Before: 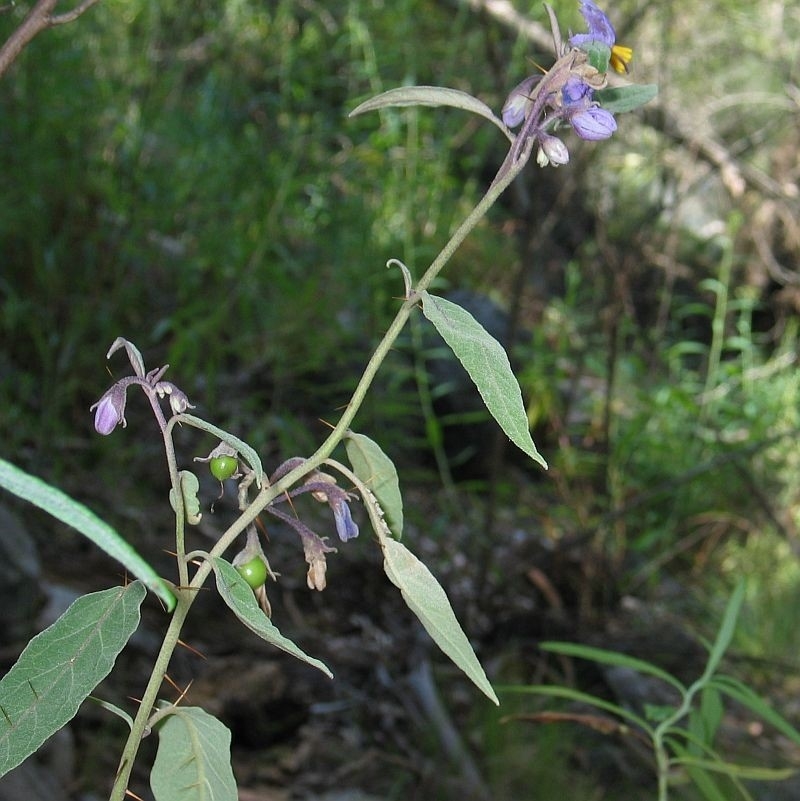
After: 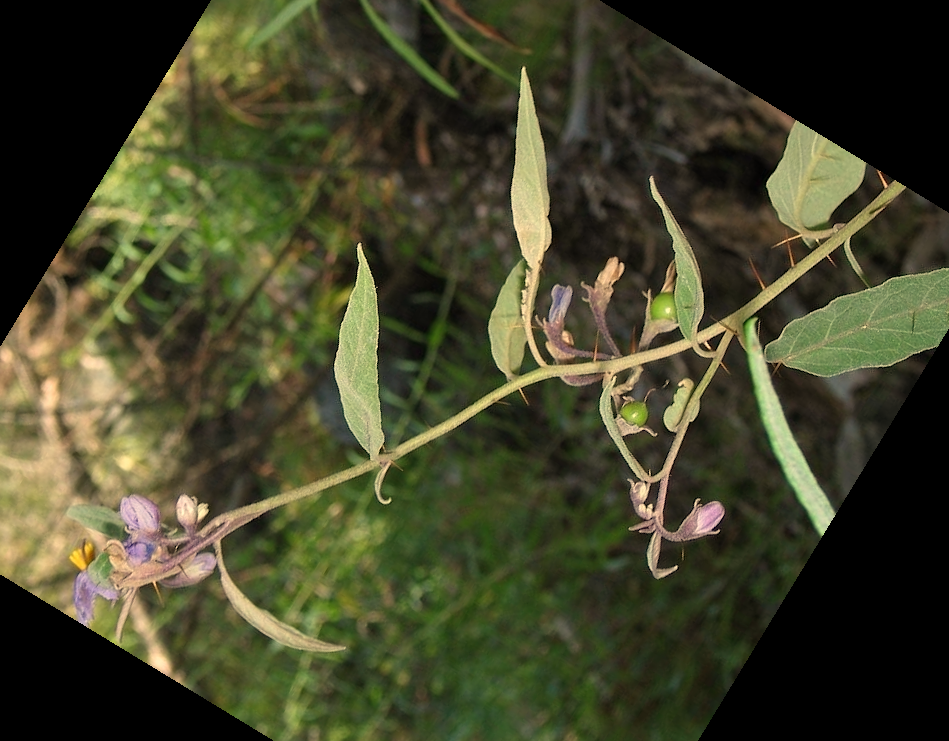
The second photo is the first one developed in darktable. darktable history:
crop and rotate: angle 148.68°, left 9.111%, top 15.603%, right 4.588%, bottom 17.041%
white balance: red 1.138, green 0.996, blue 0.812
